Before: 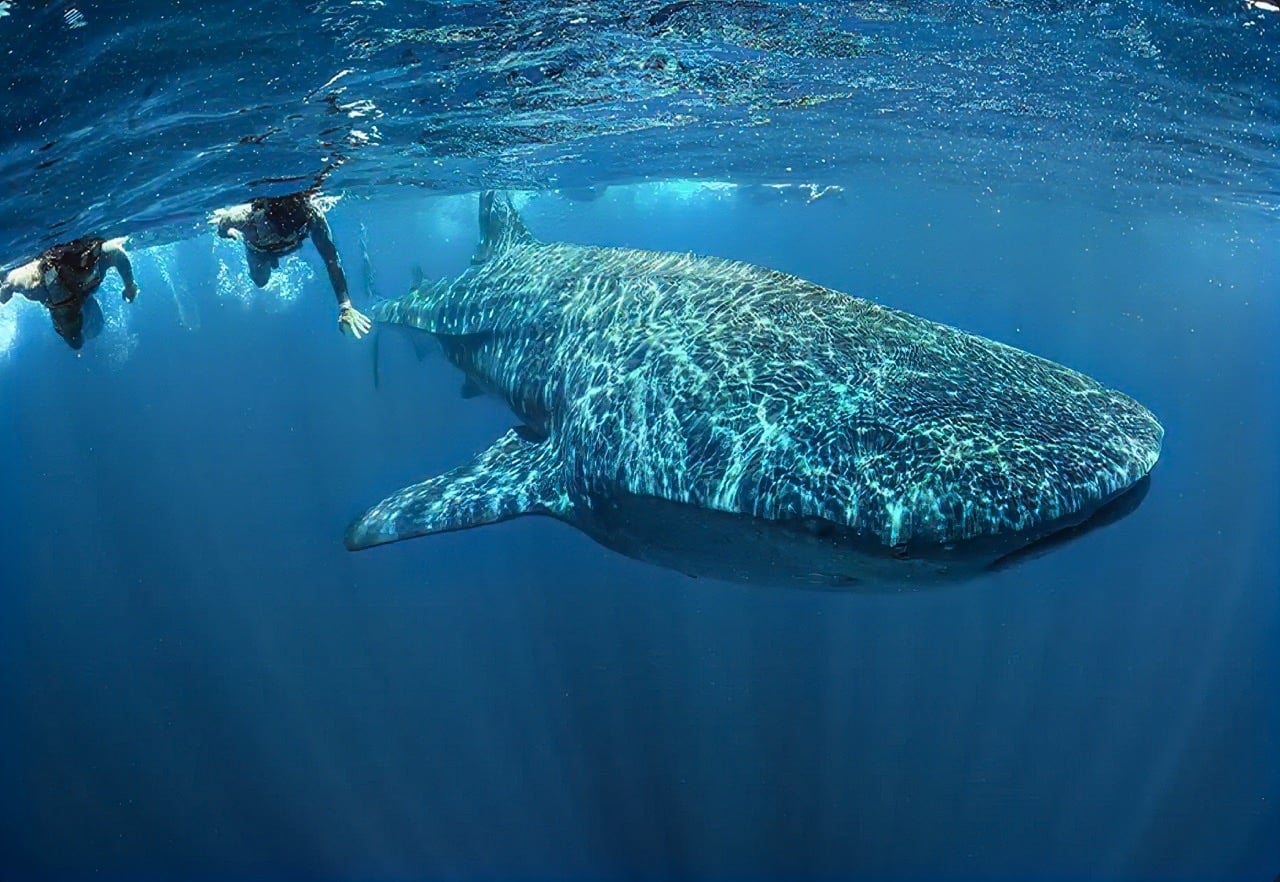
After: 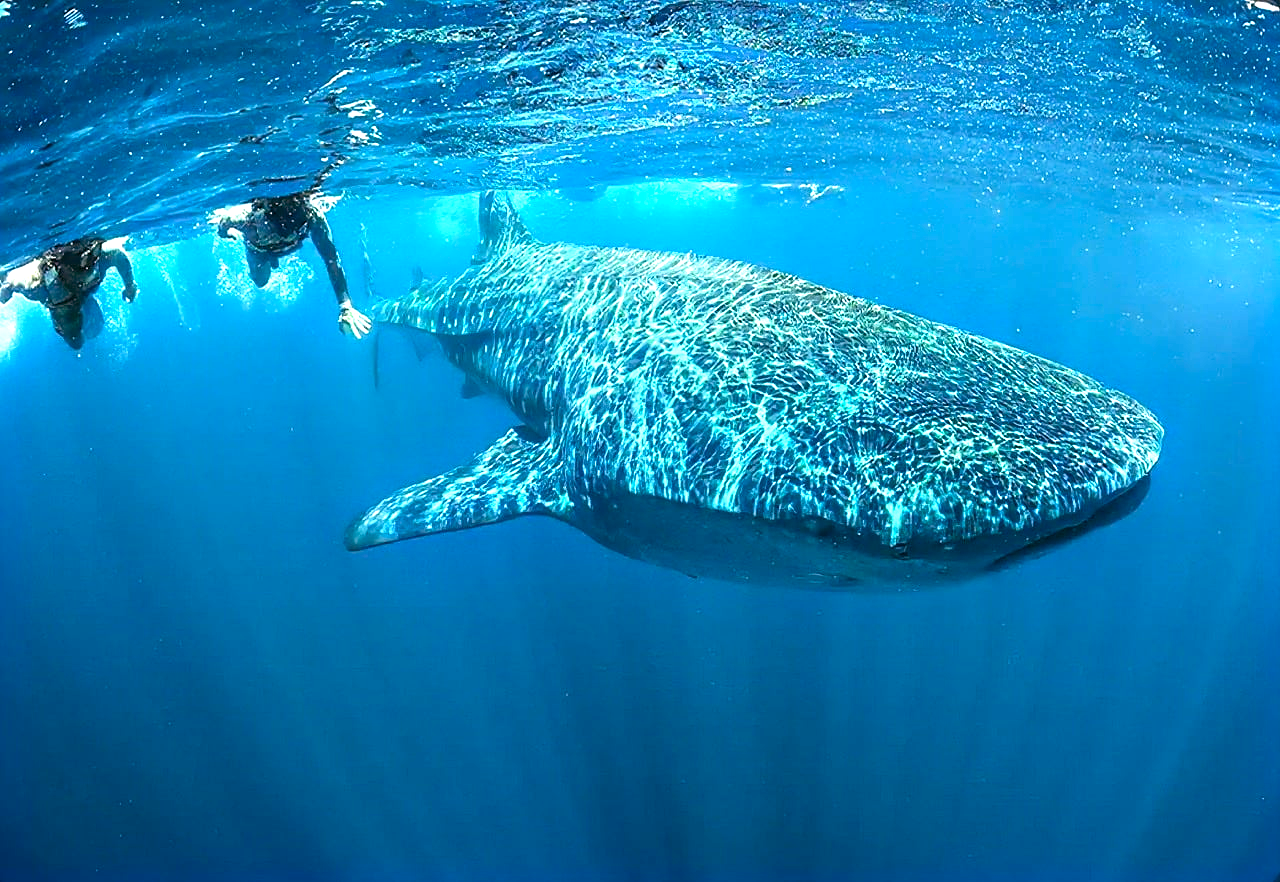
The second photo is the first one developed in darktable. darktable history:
exposure: black level correction 0, exposure 1.127 EV, compensate highlight preservation false
color balance rgb: power › hue 329.35°, global offset › luminance -0.335%, global offset › chroma 0.109%, global offset › hue 164.57°, perceptual saturation grading › global saturation 0.982%, global vibrance 20%
sharpen: amount 0.211
